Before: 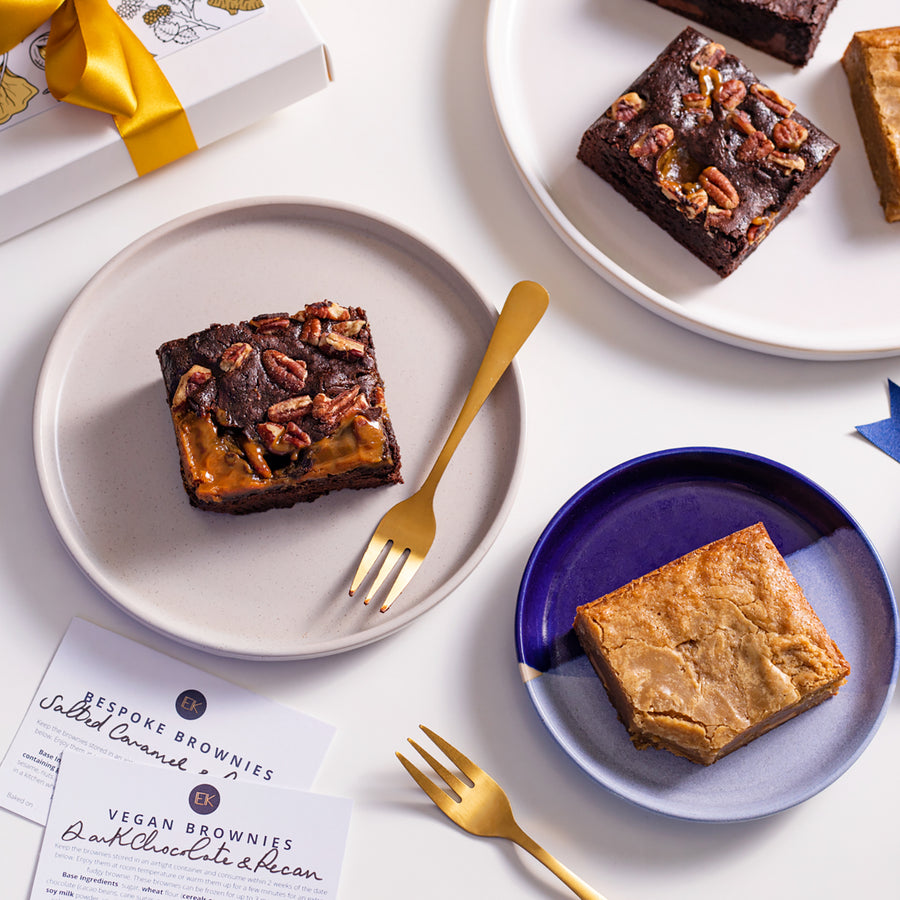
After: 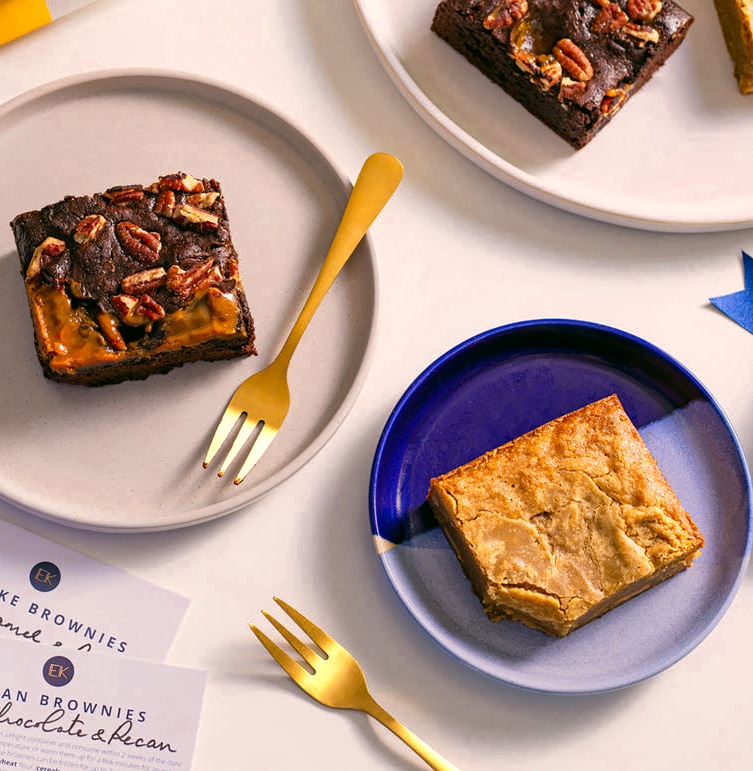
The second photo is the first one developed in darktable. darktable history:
color zones: curves: ch0 [(0.004, 0.305) (0.261, 0.623) (0.389, 0.399) (0.708, 0.571) (0.947, 0.34)]; ch1 [(0.025, 0.645) (0.229, 0.584) (0.326, 0.551) (0.484, 0.262) (0.757, 0.643)]
crop: left 16.315%, top 14.246%
color correction: highlights a* 4.02, highlights b* 4.98, shadows a* -7.55, shadows b* 4.98
